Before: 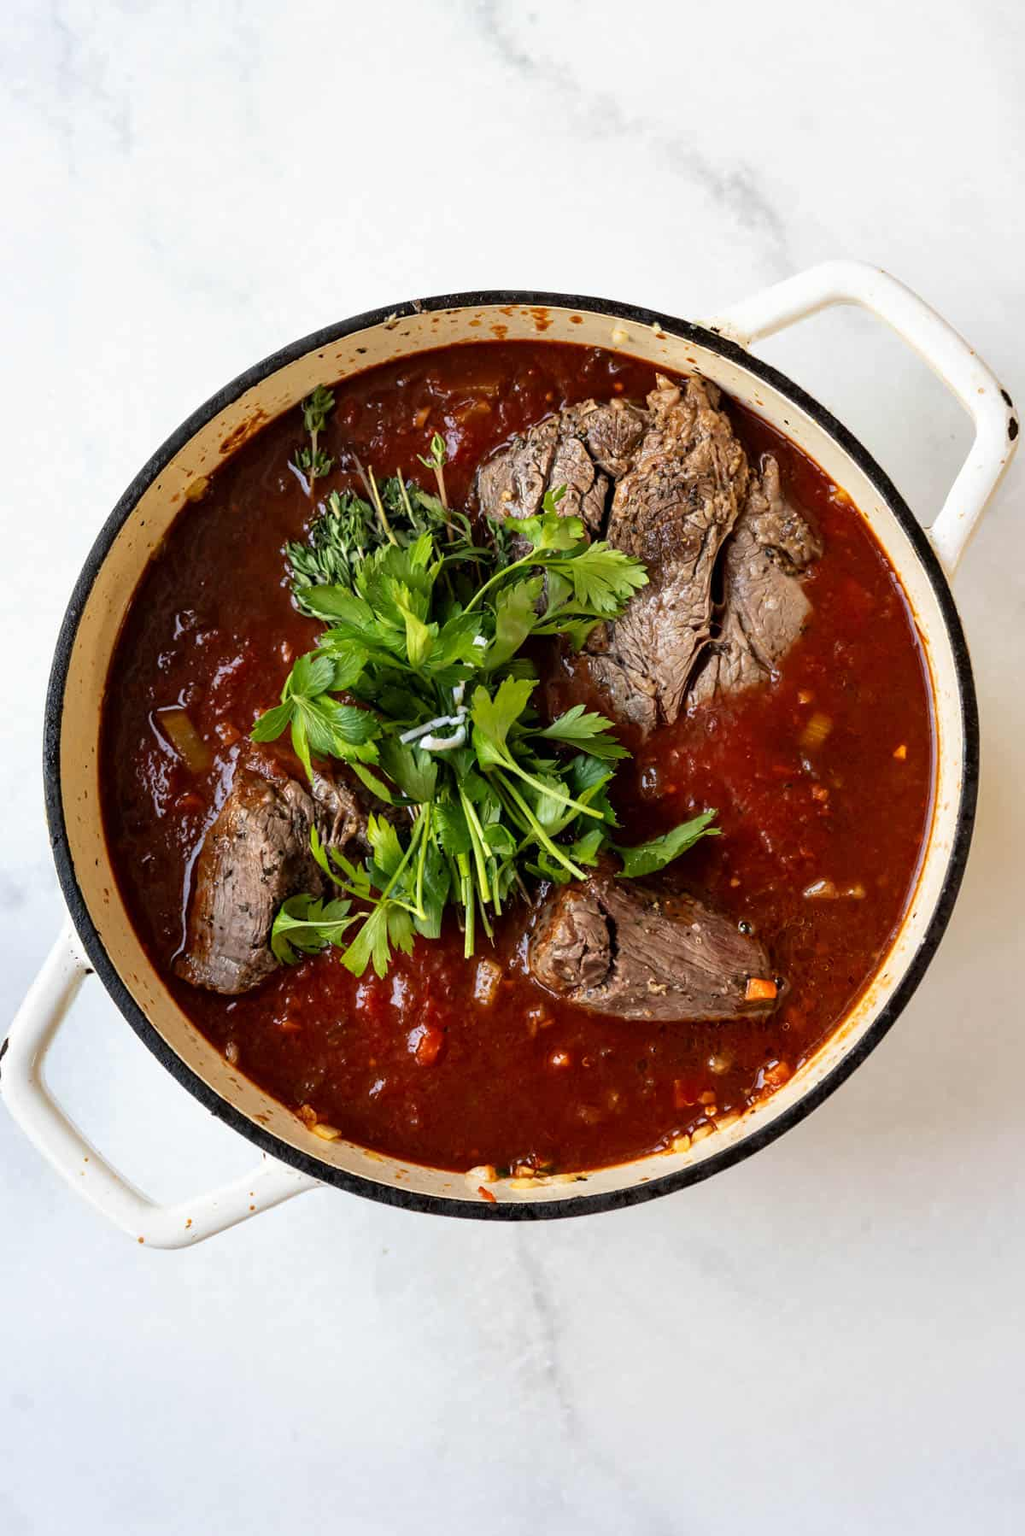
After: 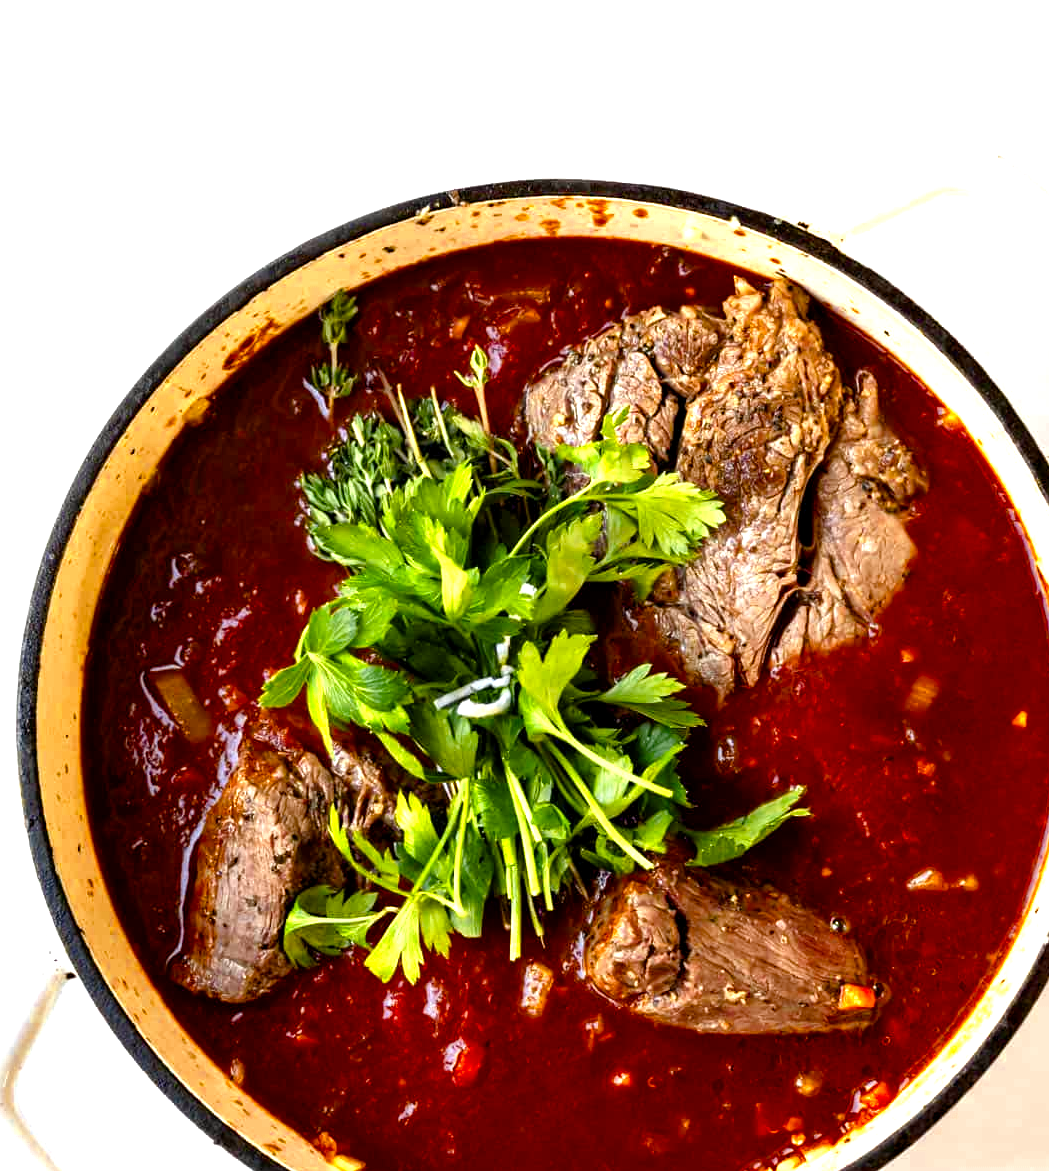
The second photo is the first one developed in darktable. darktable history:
exposure: black level correction 0.001, exposure 0.296 EV, compensate highlight preservation false
color zones: curves: ch0 [(0.004, 0.305) (0.261, 0.623) (0.389, 0.399) (0.708, 0.571) (0.947, 0.34)]; ch1 [(0.025, 0.645) (0.229, 0.584) (0.326, 0.551) (0.484, 0.262) (0.757, 0.643)]
crop: left 2.898%, top 8.968%, right 9.62%, bottom 25.897%
color balance rgb: power › chroma 0.246%, power › hue 61.07°, linear chroma grading › global chroma 8.861%, perceptual saturation grading › global saturation 13.837%, perceptual saturation grading › highlights -24.815%, perceptual saturation grading › shadows 29.888%, perceptual brilliance grading › highlights 11.217%
